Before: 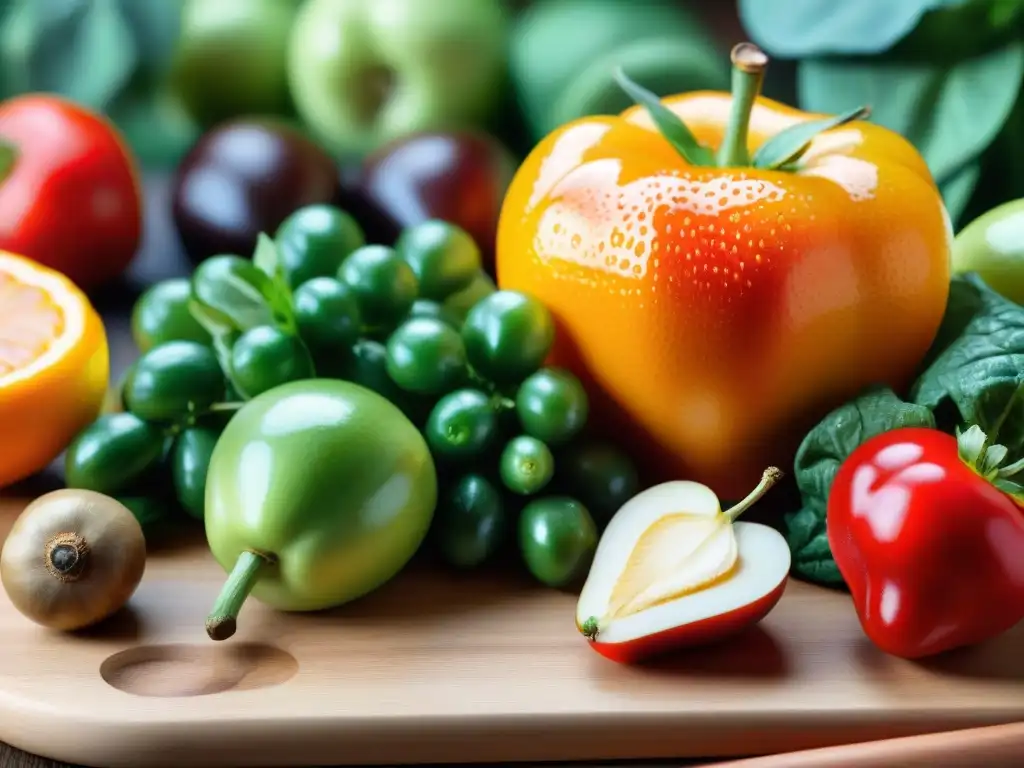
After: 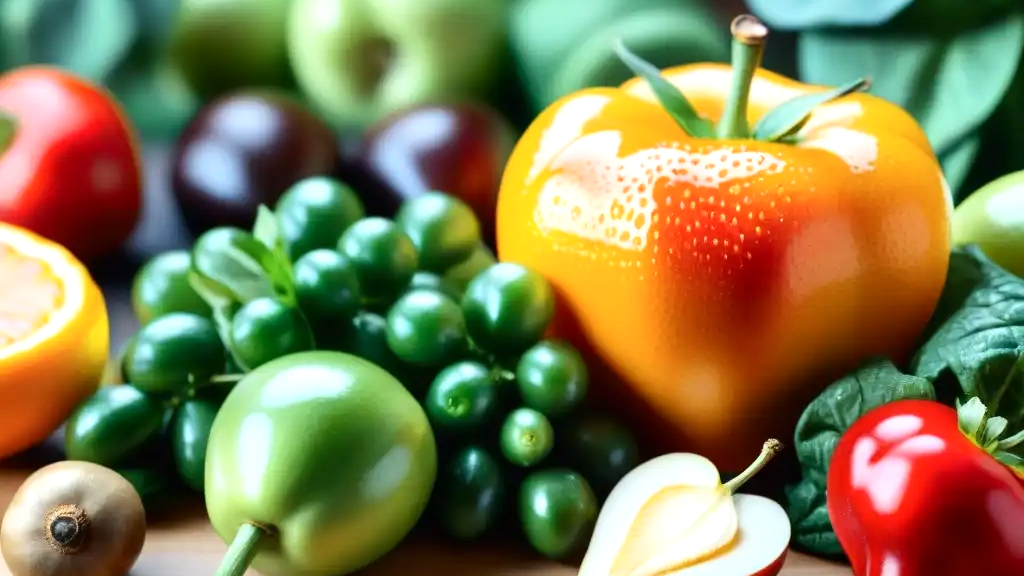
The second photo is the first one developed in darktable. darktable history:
crop: top 3.731%, bottom 21.142%
levels: gray 50.87%
exposure: black level correction 0, exposure 0.301 EV, compensate highlight preservation false
contrast brightness saturation: contrast 0.144
